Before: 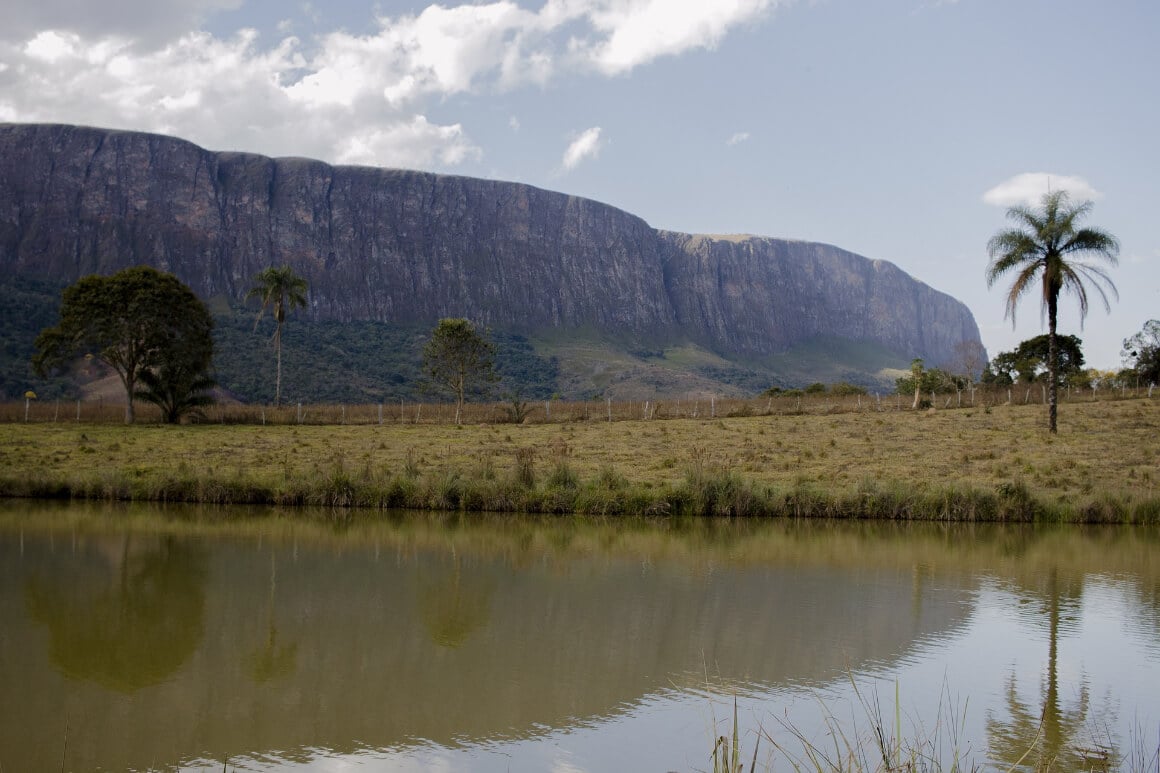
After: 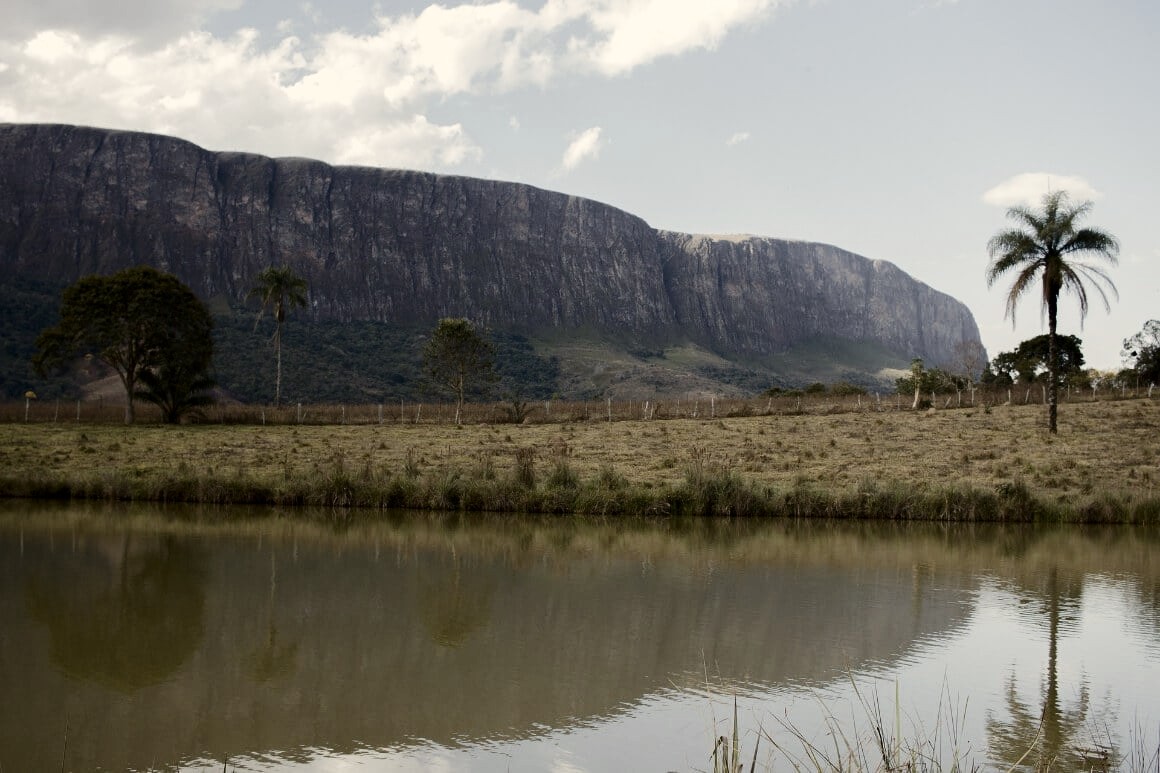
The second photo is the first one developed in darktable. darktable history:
contrast brightness saturation: contrast 0.25, saturation -0.31
white balance: red 1.029, blue 0.92
